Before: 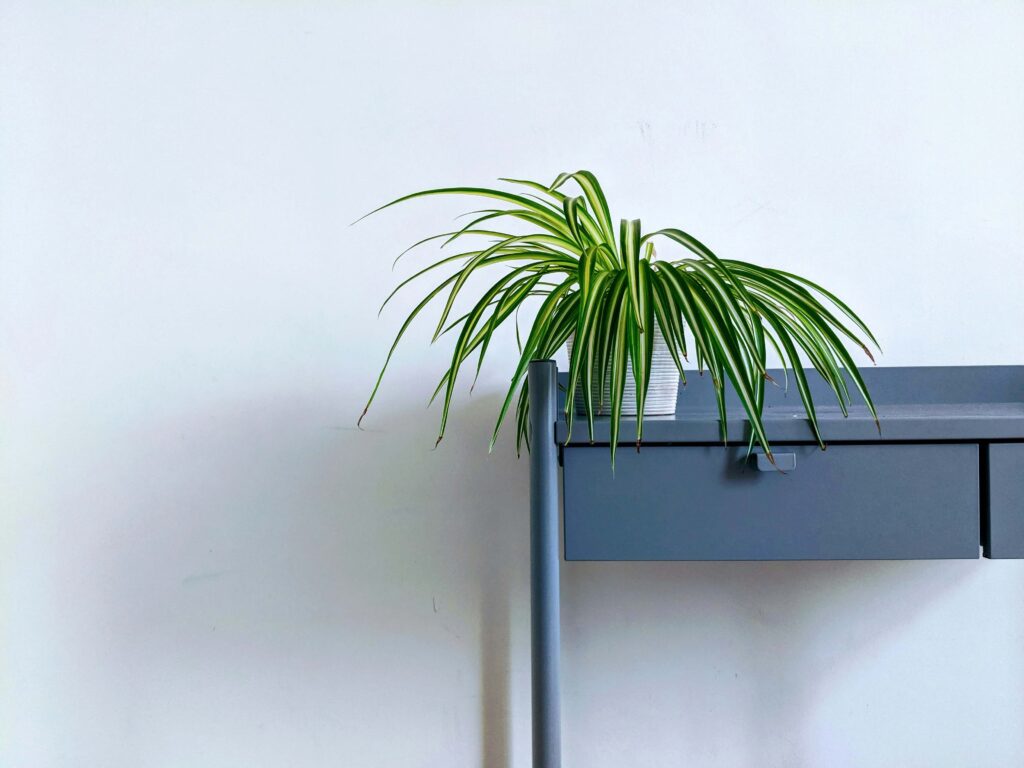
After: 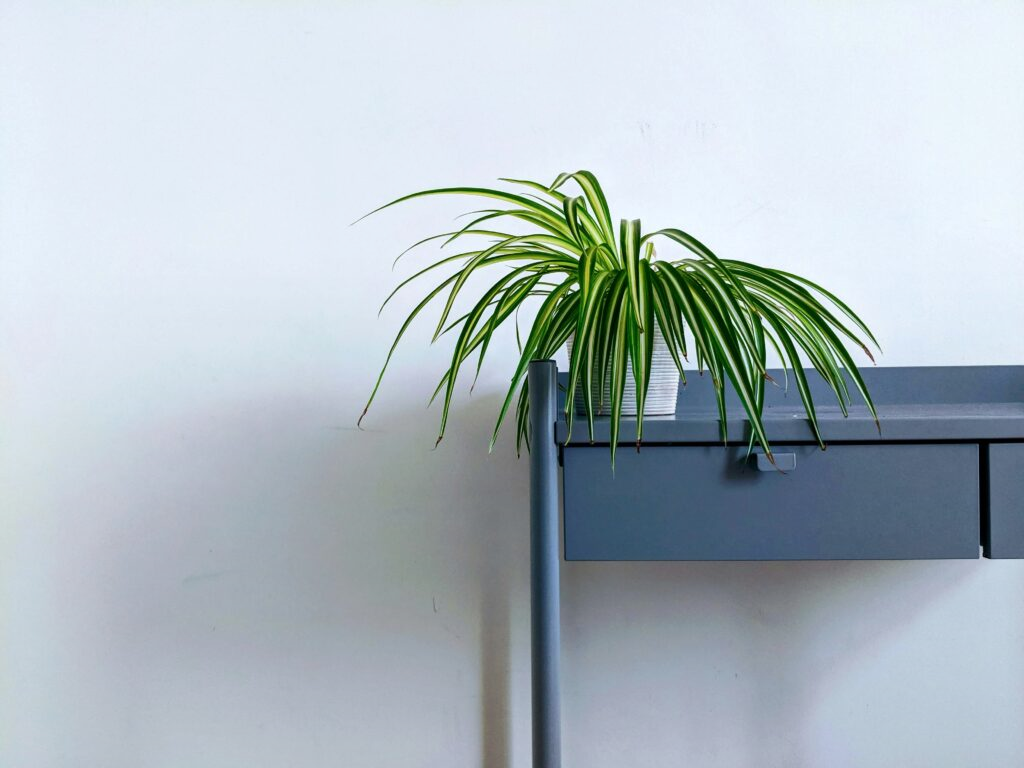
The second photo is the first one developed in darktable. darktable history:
contrast brightness saturation: contrast 0.07
graduated density: rotation -180°, offset 24.95
